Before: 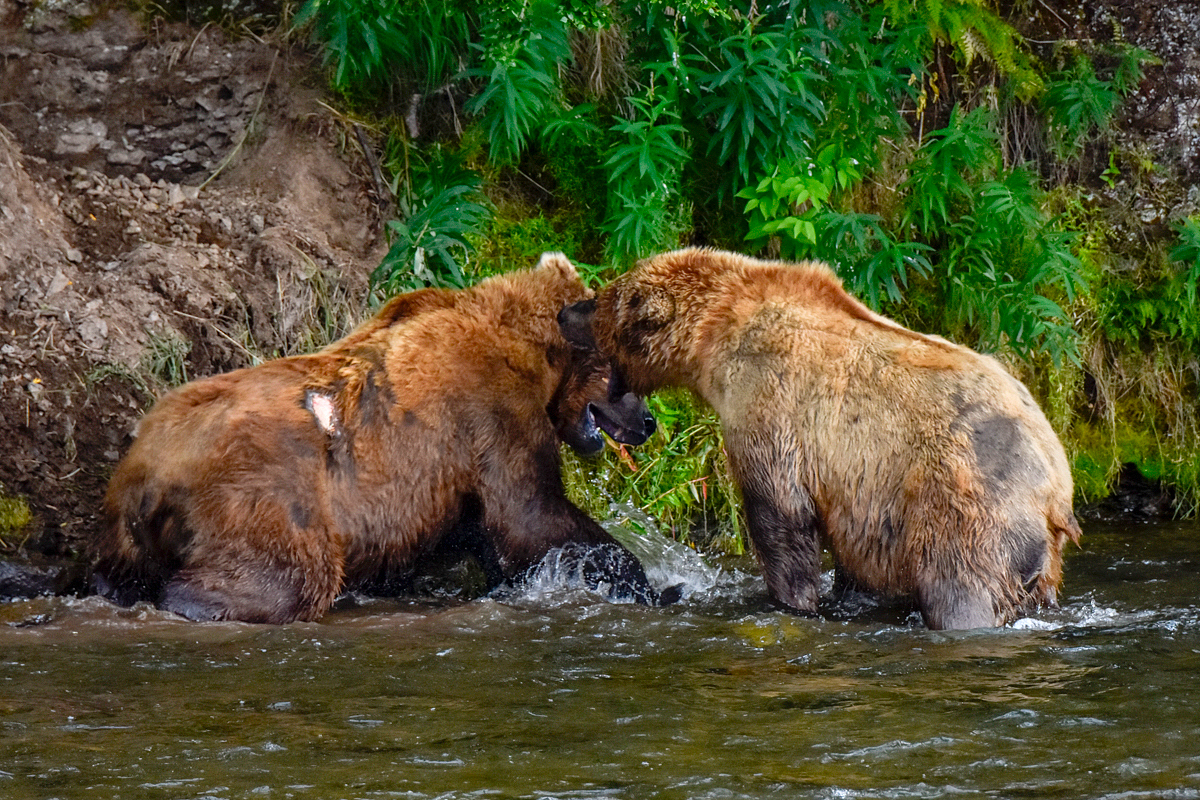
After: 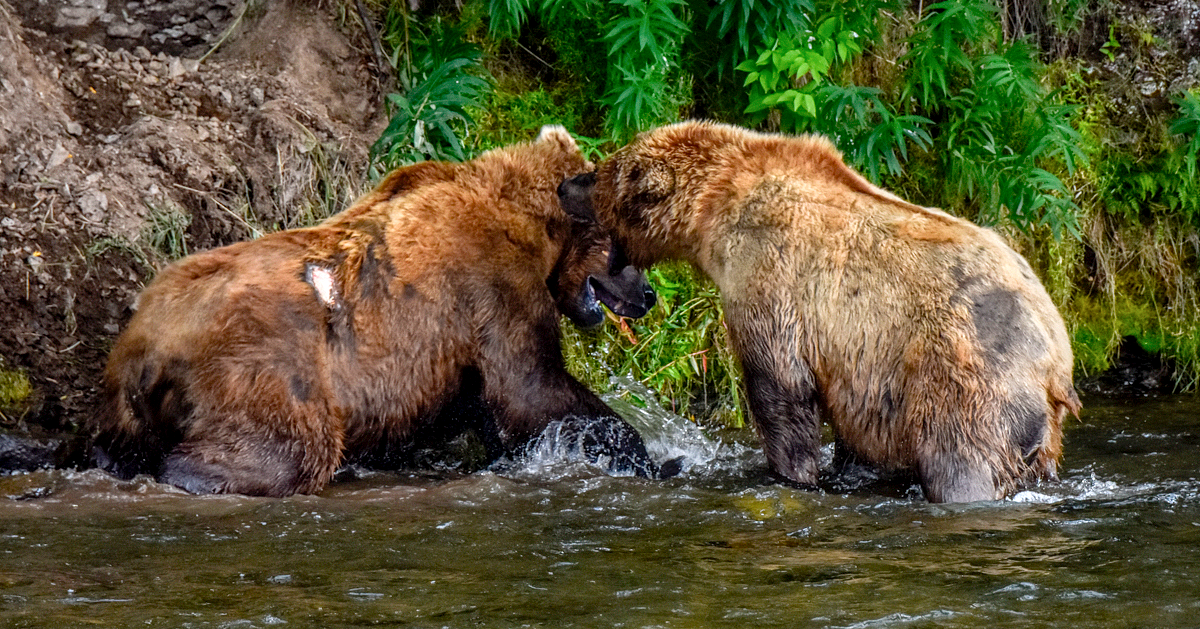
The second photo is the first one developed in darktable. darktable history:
crop and rotate: top 15.952%, bottom 5.372%
local contrast: detail 130%
